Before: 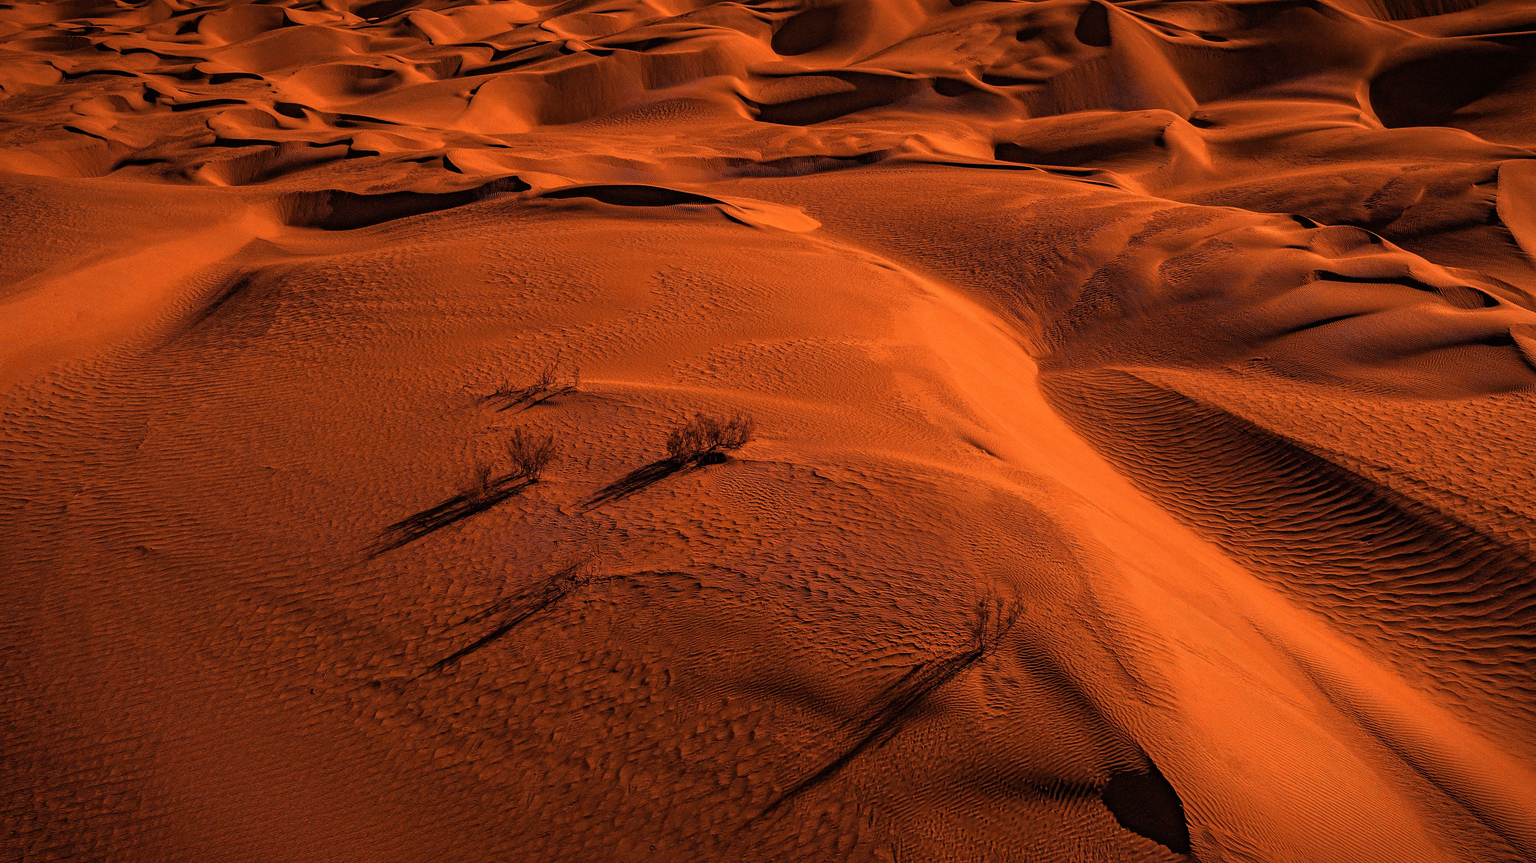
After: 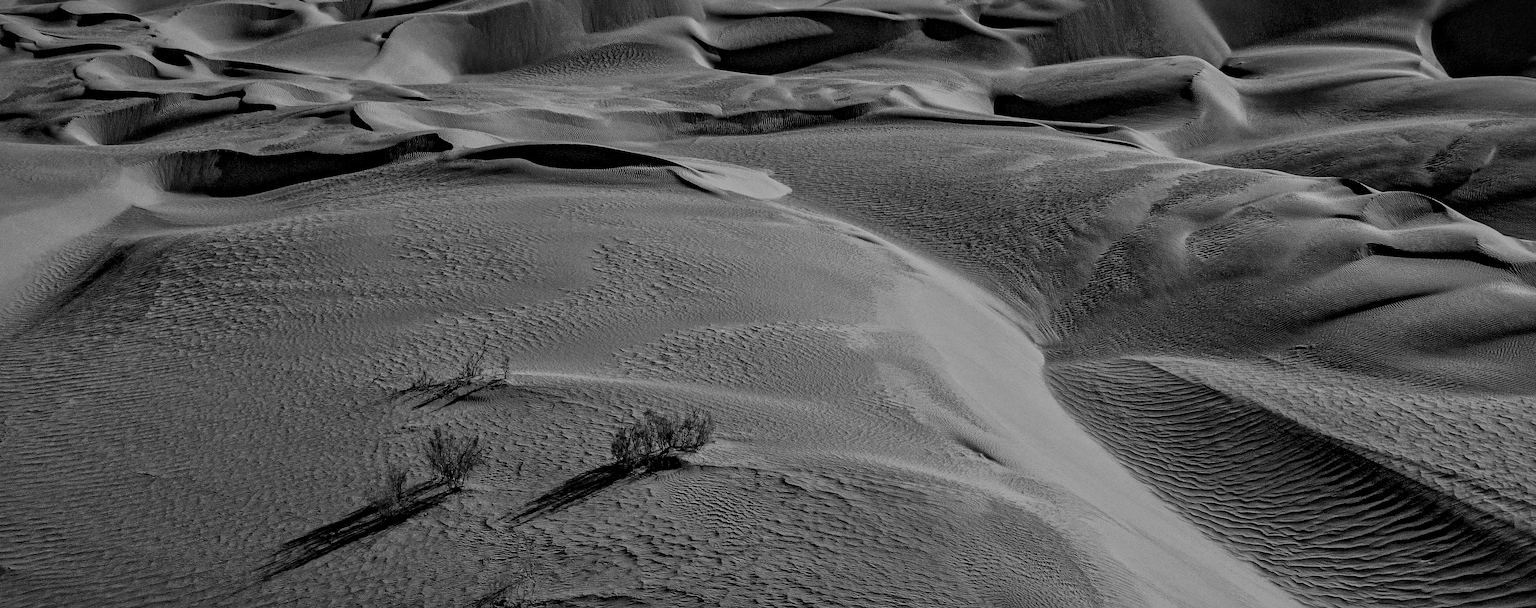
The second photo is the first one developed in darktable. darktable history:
local contrast: mode bilateral grid, contrast 25, coarseness 60, detail 151%, midtone range 0.2
monochrome: on, module defaults
crop and rotate: left 9.345%, top 7.22%, right 4.982%, bottom 32.331%
